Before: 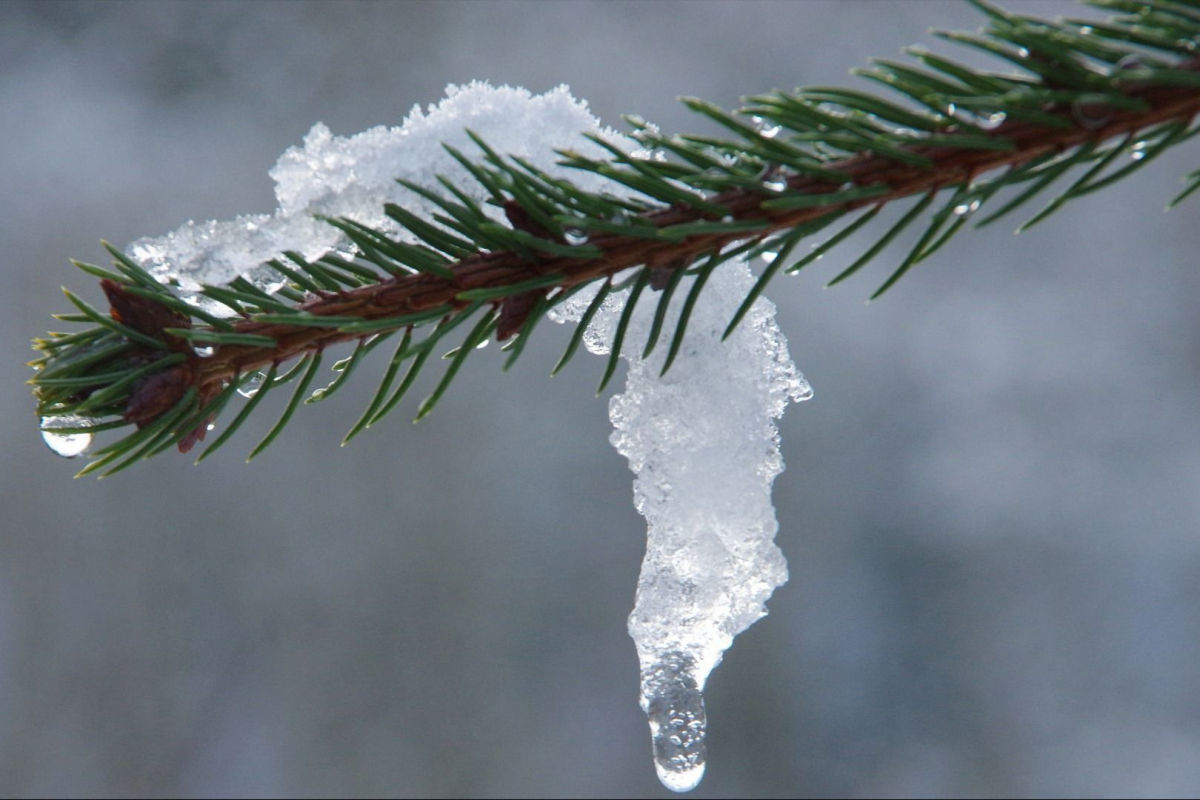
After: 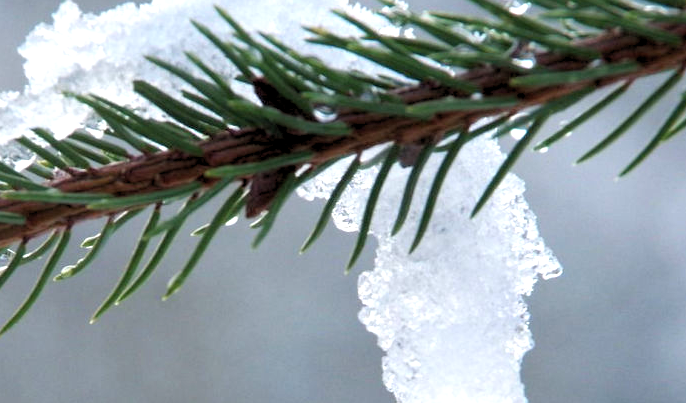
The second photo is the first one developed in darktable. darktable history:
crop: left 20.932%, top 15.471%, right 21.848%, bottom 34.081%
exposure: black level correction 0.001, exposure 0.5 EV, compensate exposure bias true, compensate highlight preservation false
rgb levels: levels [[0.01, 0.419, 0.839], [0, 0.5, 1], [0, 0.5, 1]]
